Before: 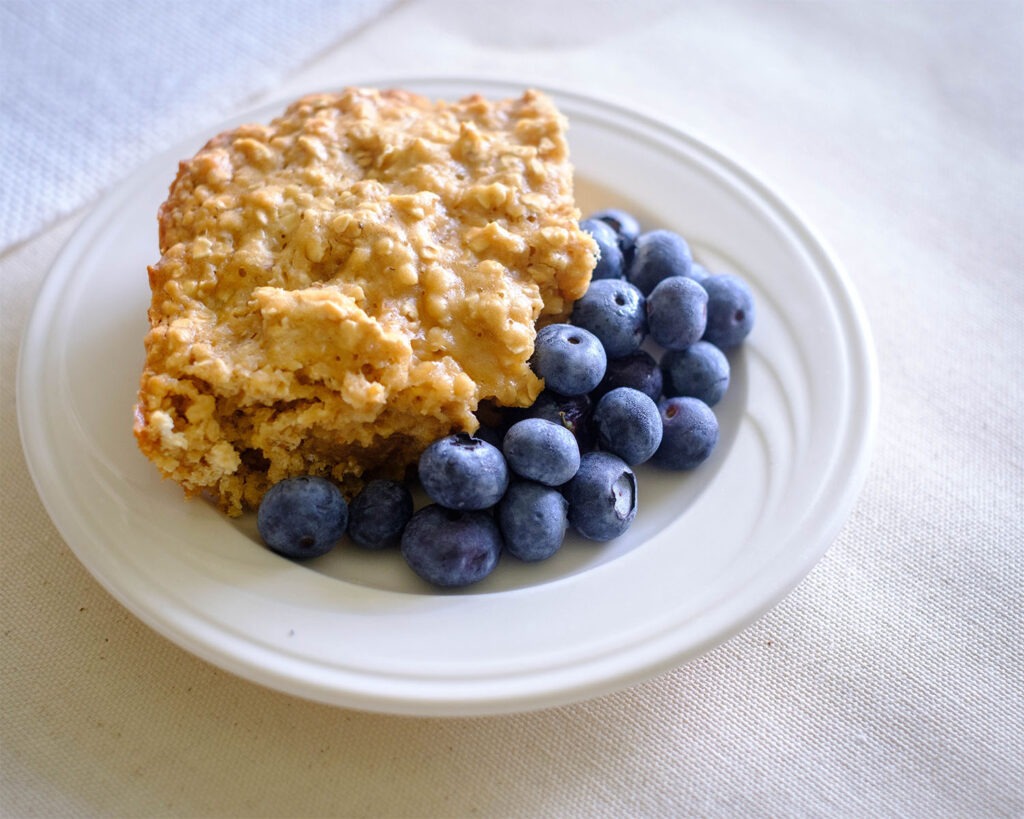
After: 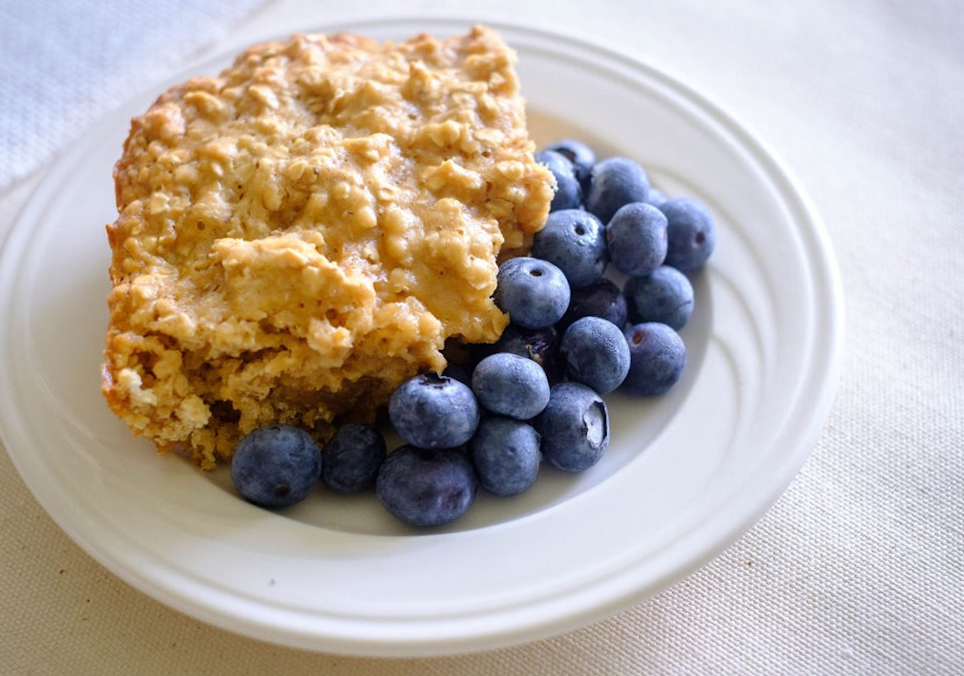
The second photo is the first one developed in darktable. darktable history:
crop: left 1.964%, top 3.251%, right 1.122%, bottom 4.933%
rotate and perspective: rotation -3.52°, crop left 0.036, crop right 0.964, crop top 0.081, crop bottom 0.919
